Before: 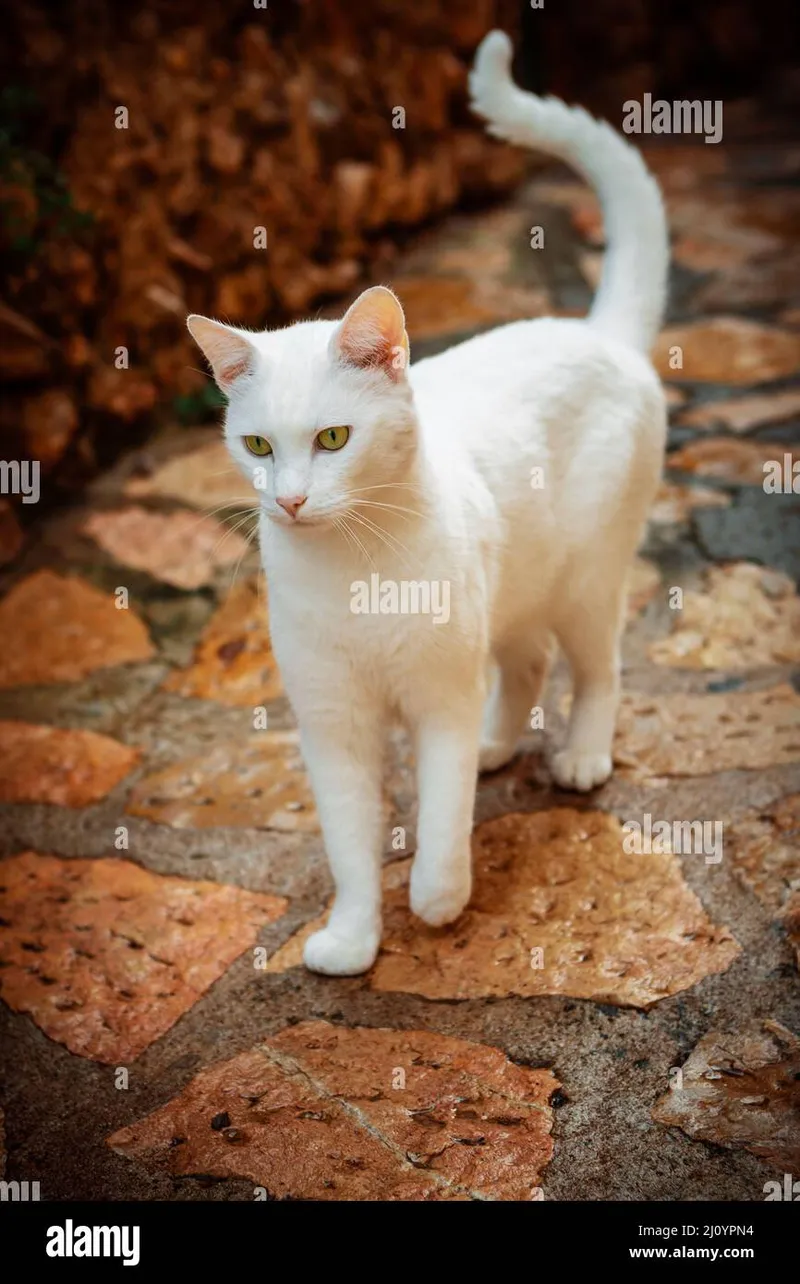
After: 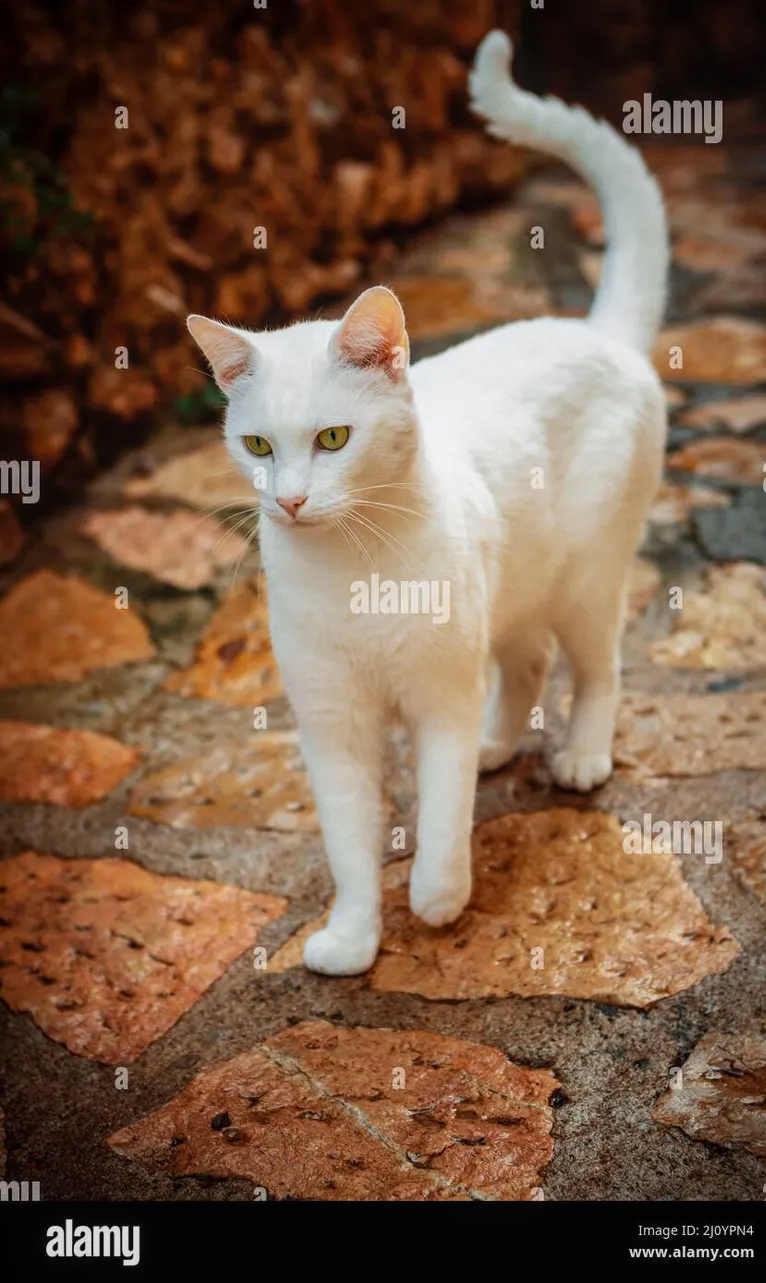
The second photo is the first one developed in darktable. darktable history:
local contrast: detail 110%
crop: right 4.126%, bottom 0.031%
